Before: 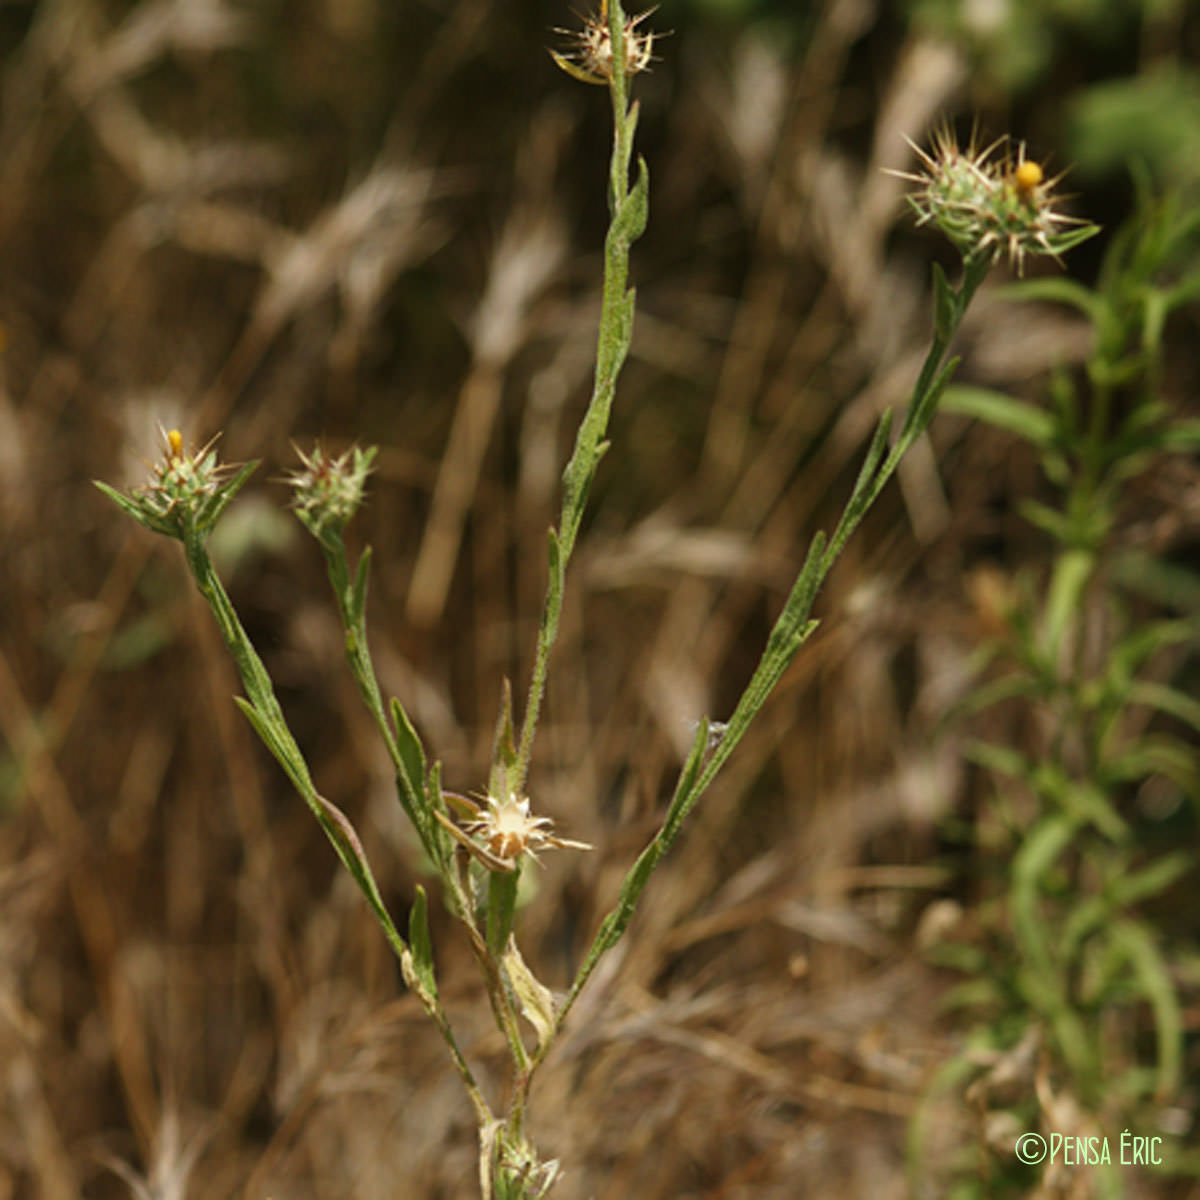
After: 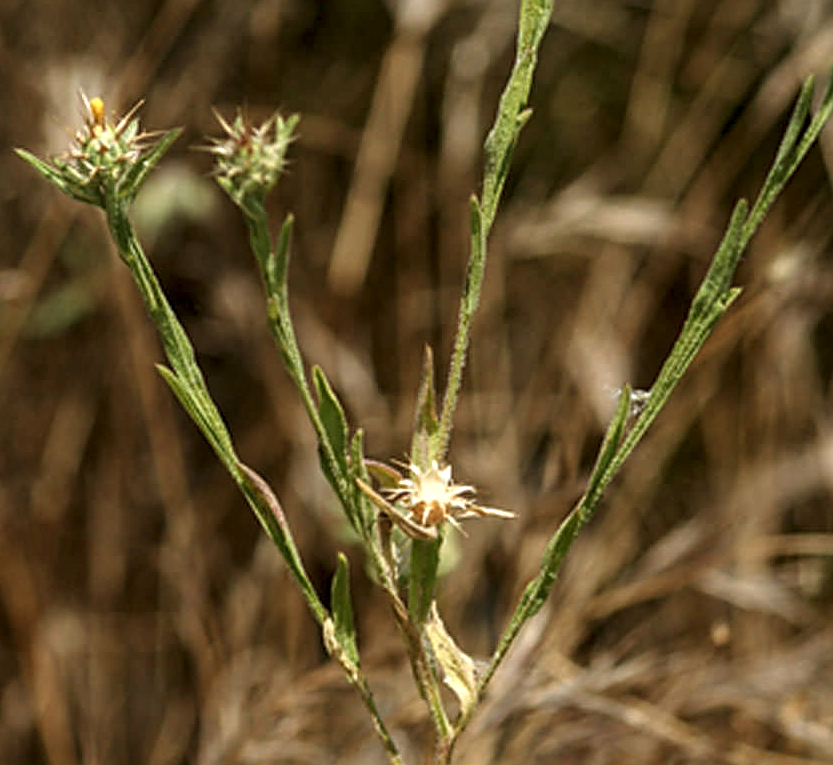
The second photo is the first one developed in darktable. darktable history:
crop: left 6.564%, top 27.715%, right 24.003%, bottom 8.506%
sharpen: on, module defaults
local contrast: highlights 58%, detail 146%
